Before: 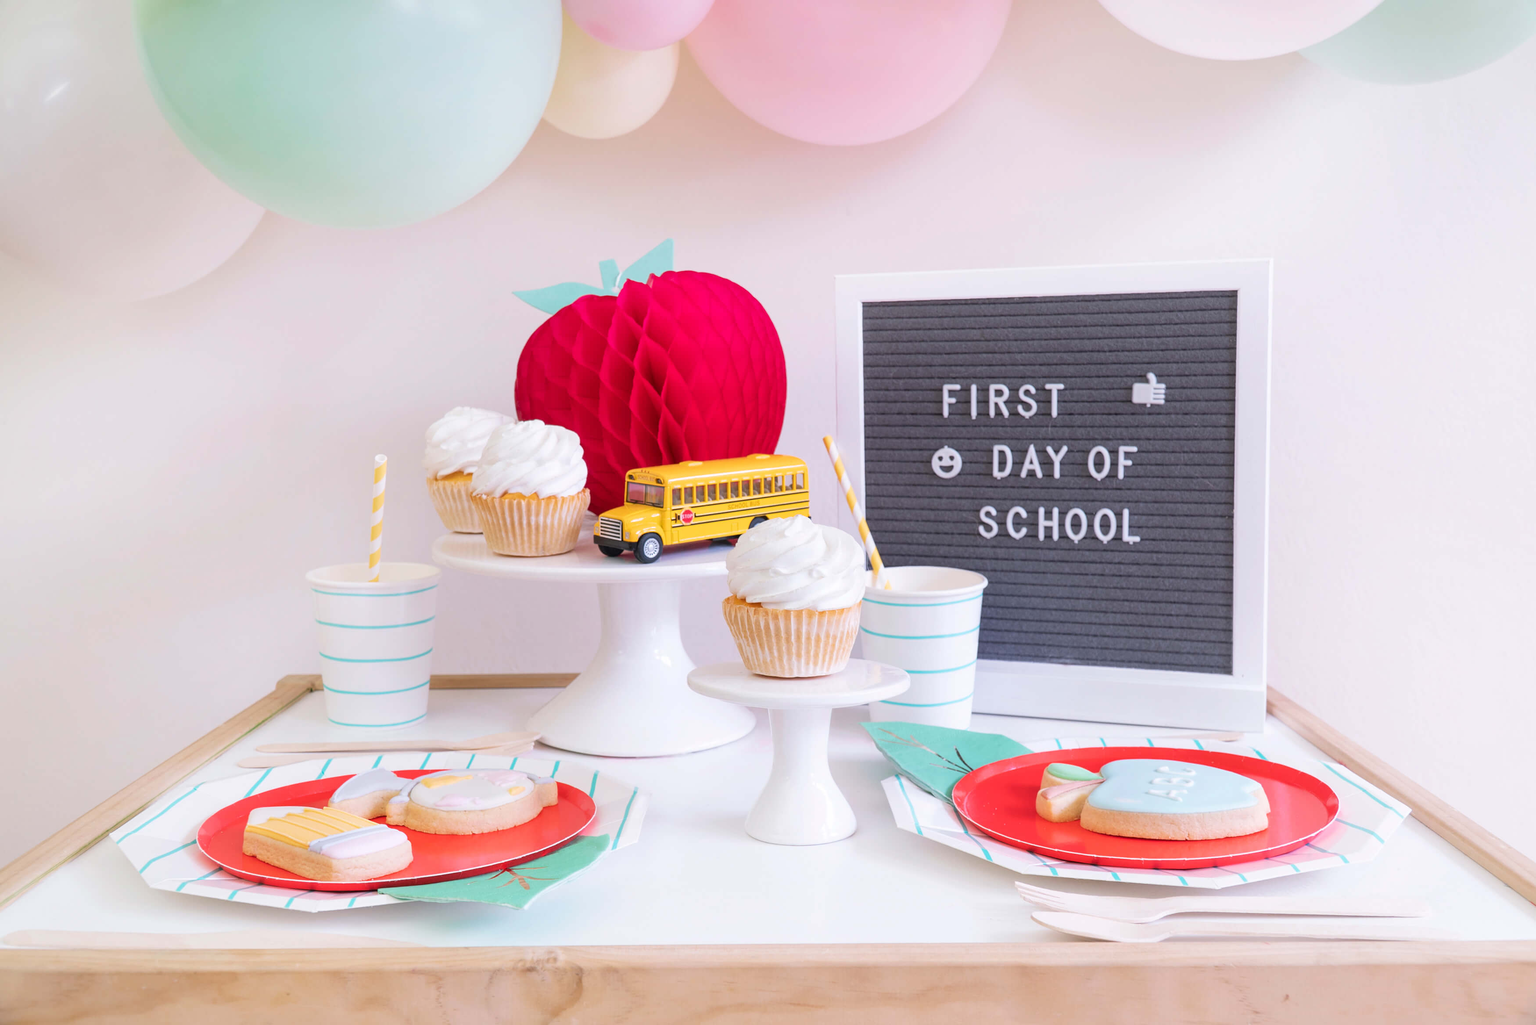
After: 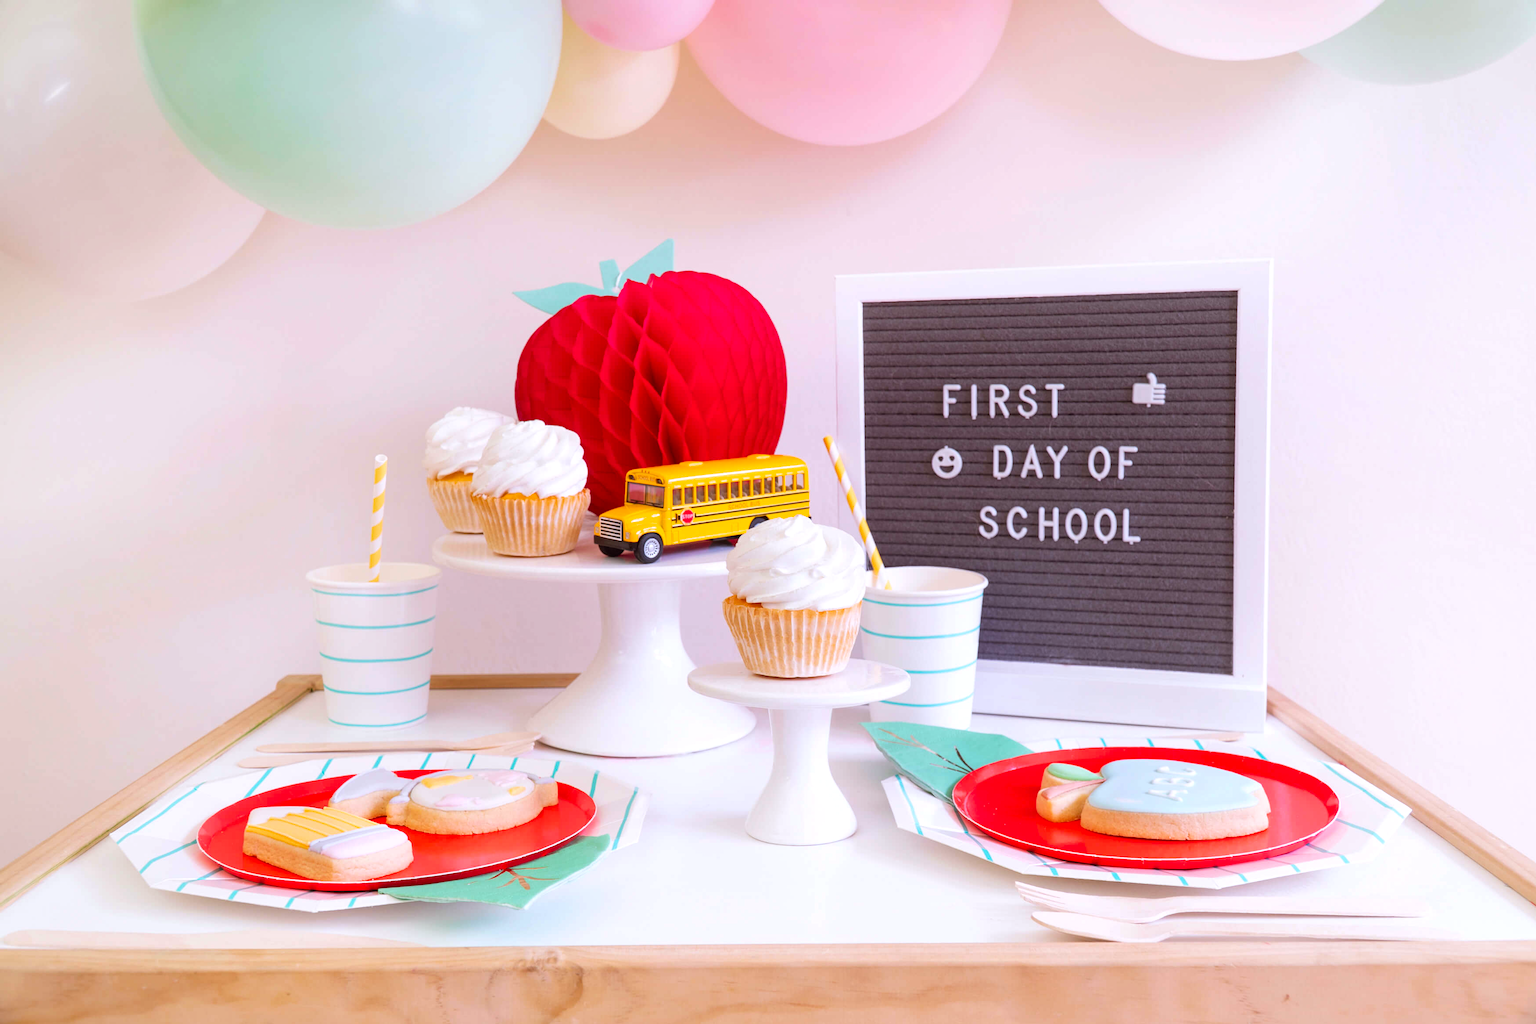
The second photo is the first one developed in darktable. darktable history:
color balance: lift [1, 1, 0.999, 1.001], gamma [1, 1.003, 1.005, 0.995], gain [1, 0.992, 0.988, 1.012], contrast 5%, output saturation 110%
rgb levels: mode RGB, independent channels, levels [[0, 0.5, 1], [0, 0.521, 1], [0, 0.536, 1]]
